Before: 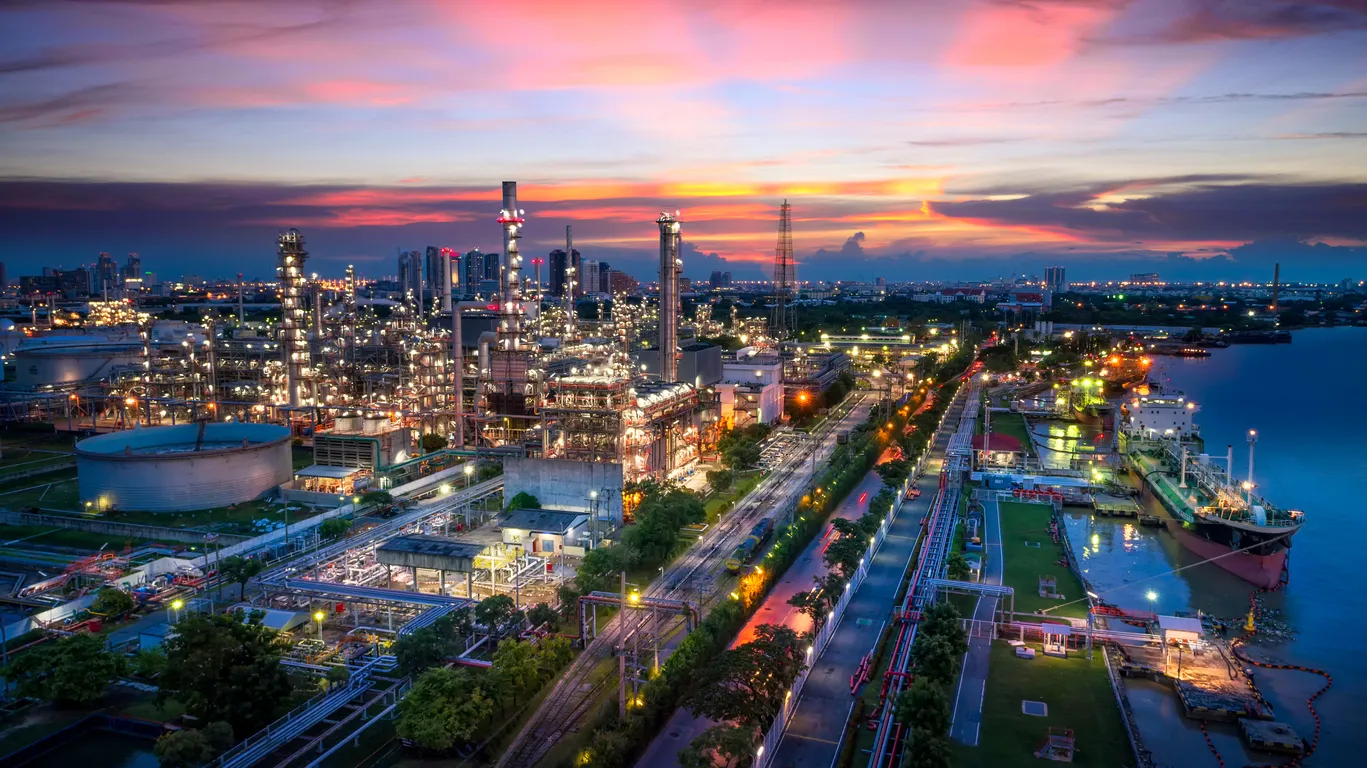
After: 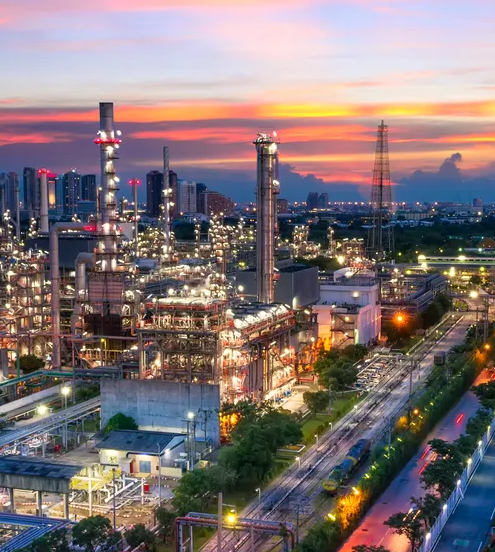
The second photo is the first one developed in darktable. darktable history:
crop and rotate: left 29.5%, top 10.348%, right 34.266%, bottom 17.733%
